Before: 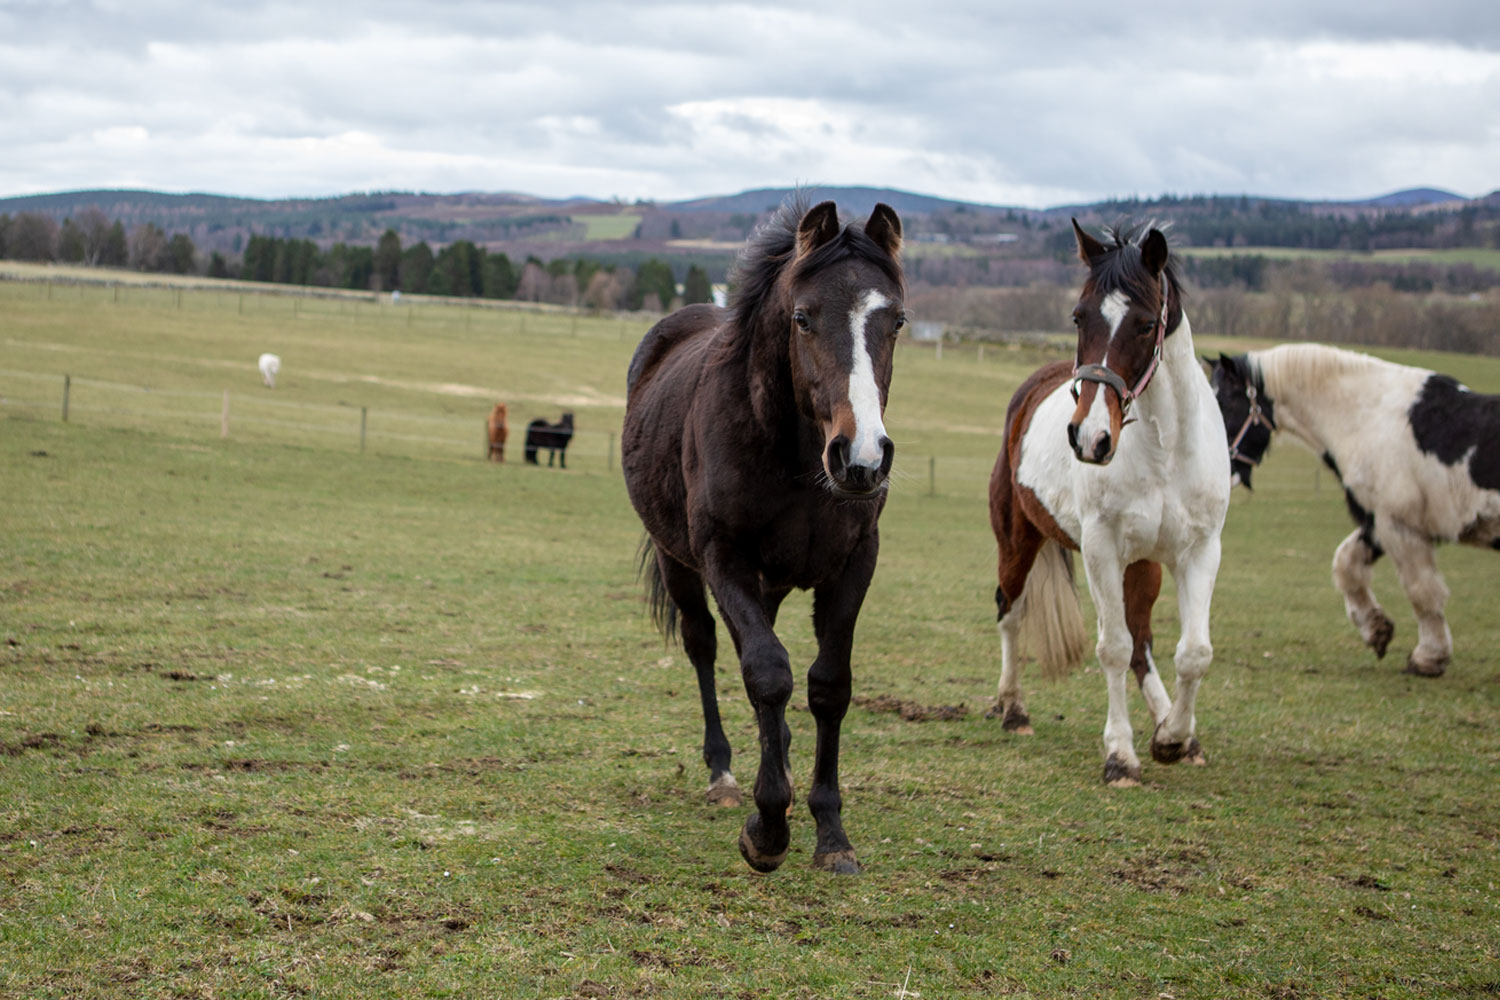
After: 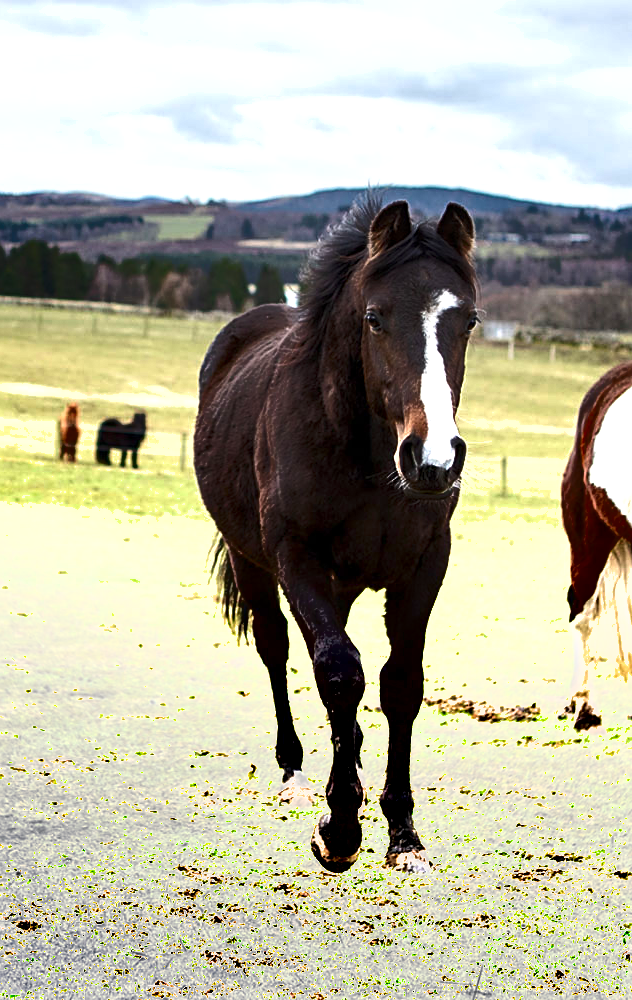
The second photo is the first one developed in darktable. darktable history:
crop: left 28.583%, right 29.231%
shadows and highlights: radius 264.75, soften with gaussian
sharpen: on, module defaults
exposure: exposure 0.493 EV, compensate highlight preservation false
tone equalizer: on, module defaults
graduated density: density -3.9 EV
